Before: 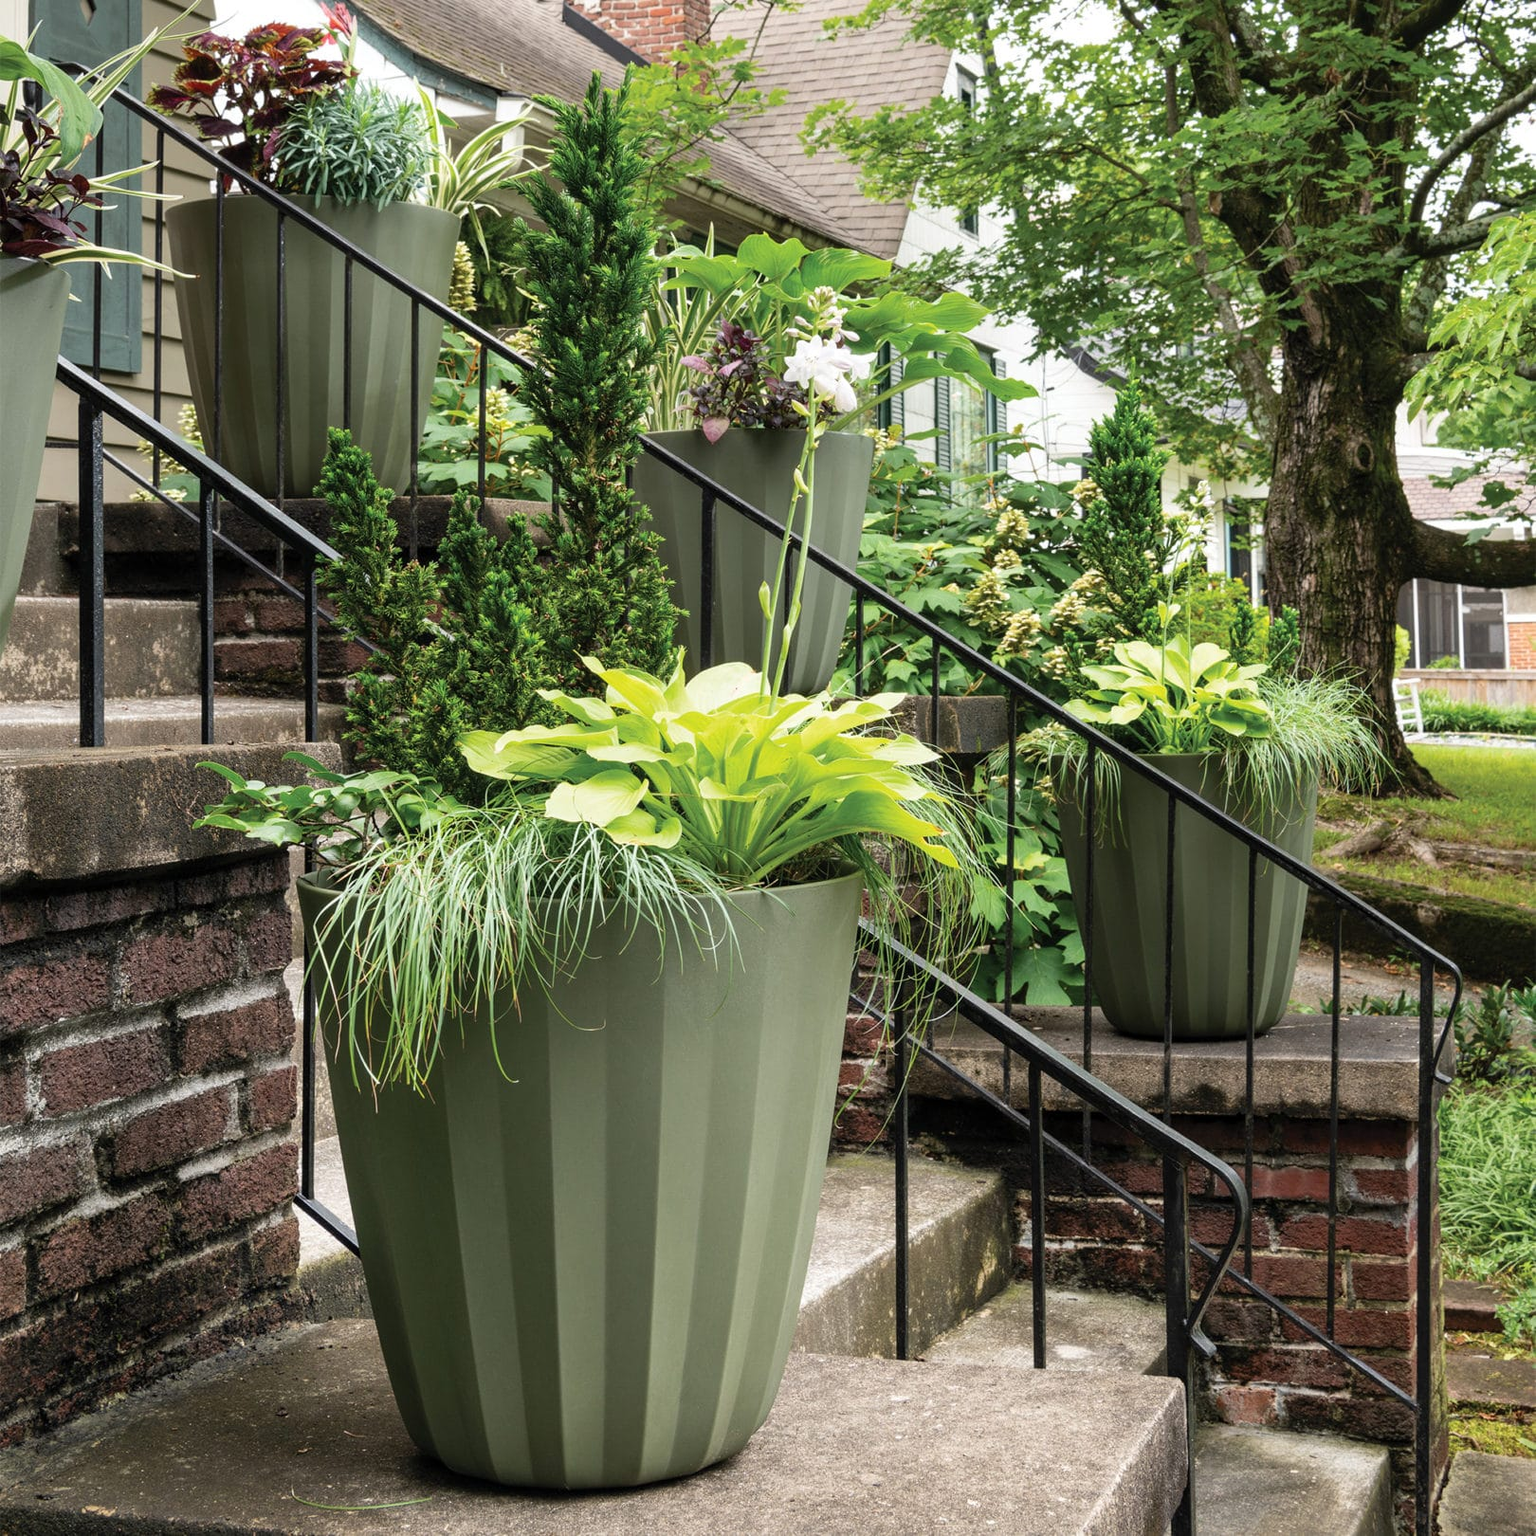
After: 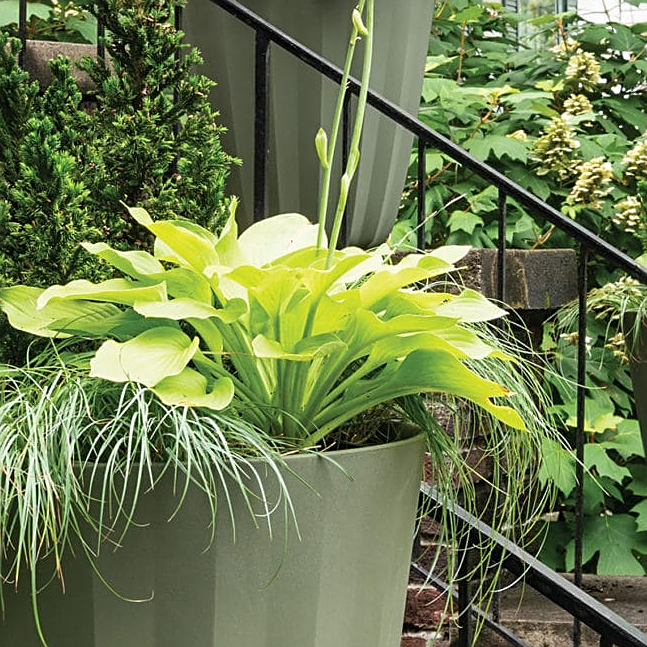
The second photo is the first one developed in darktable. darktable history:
crop: left 30%, top 30%, right 30%, bottom 30%
sharpen: on, module defaults
